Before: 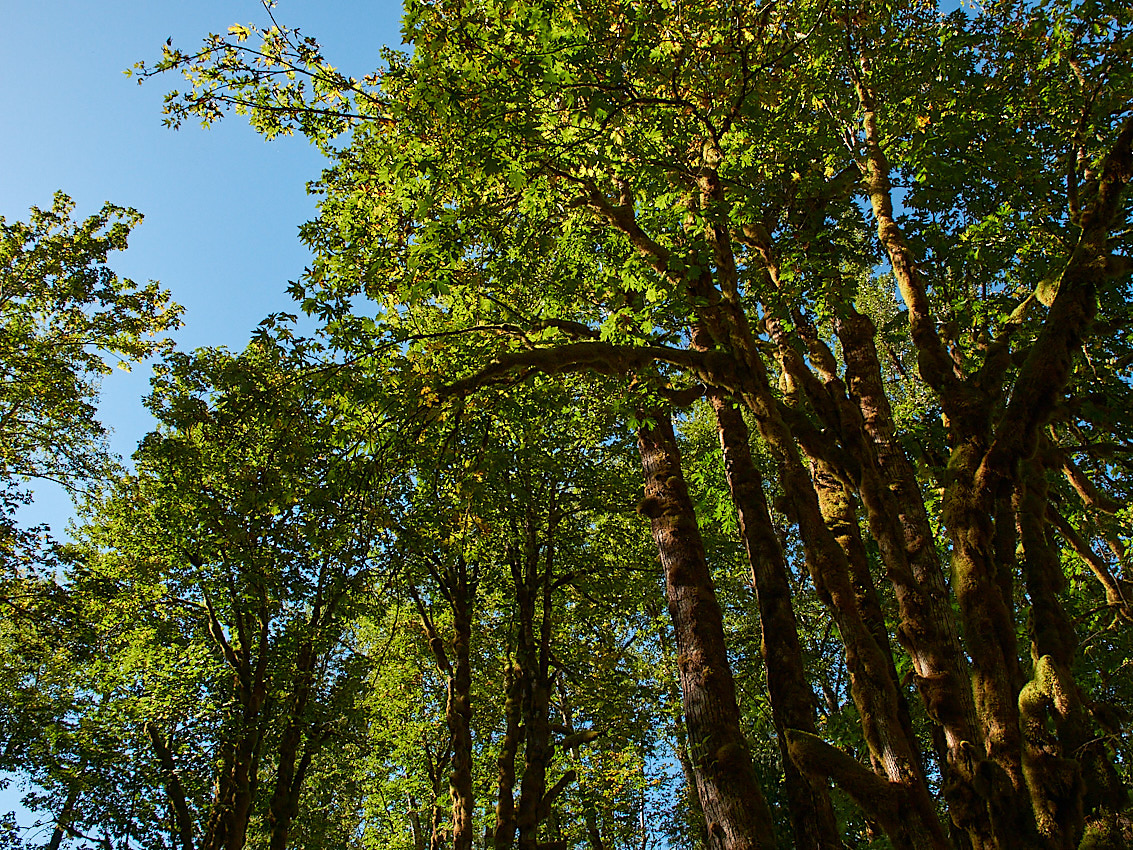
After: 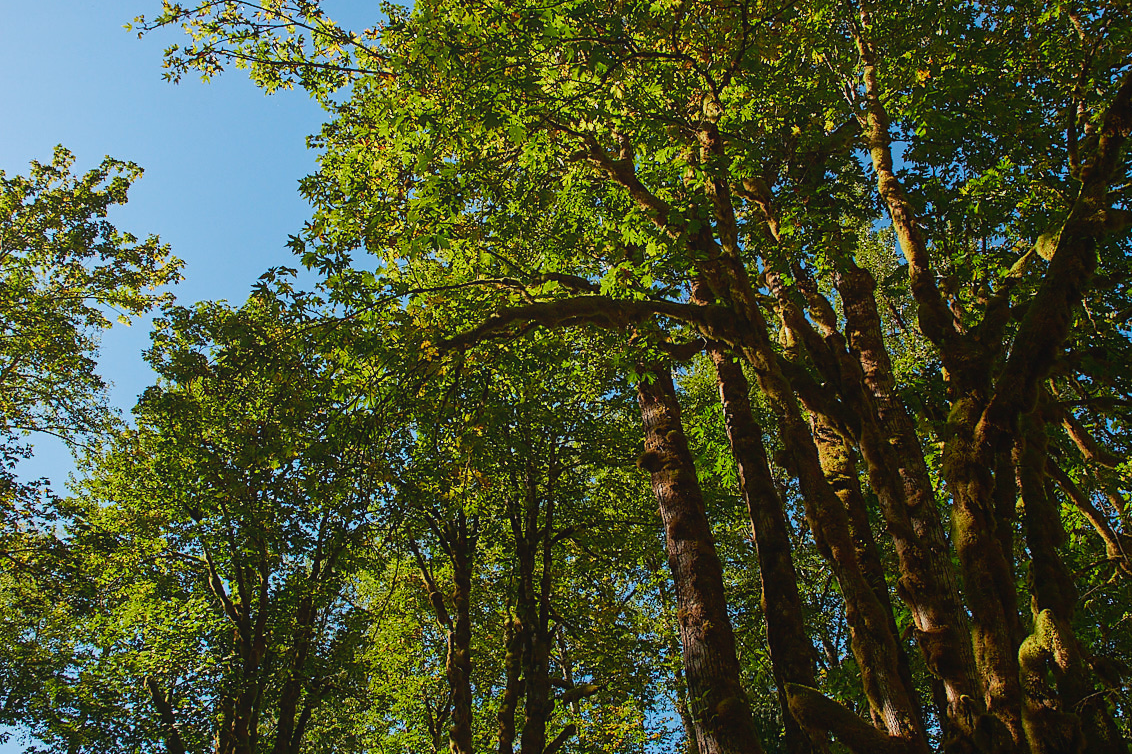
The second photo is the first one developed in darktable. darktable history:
crop and rotate: top 5.609%, bottom 5.609%
shadows and highlights: shadows 12, white point adjustment 1.2, highlights -0.36, soften with gaussian
exposure: compensate highlight preservation false
local contrast: highlights 68%, shadows 68%, detail 82%, midtone range 0.325
